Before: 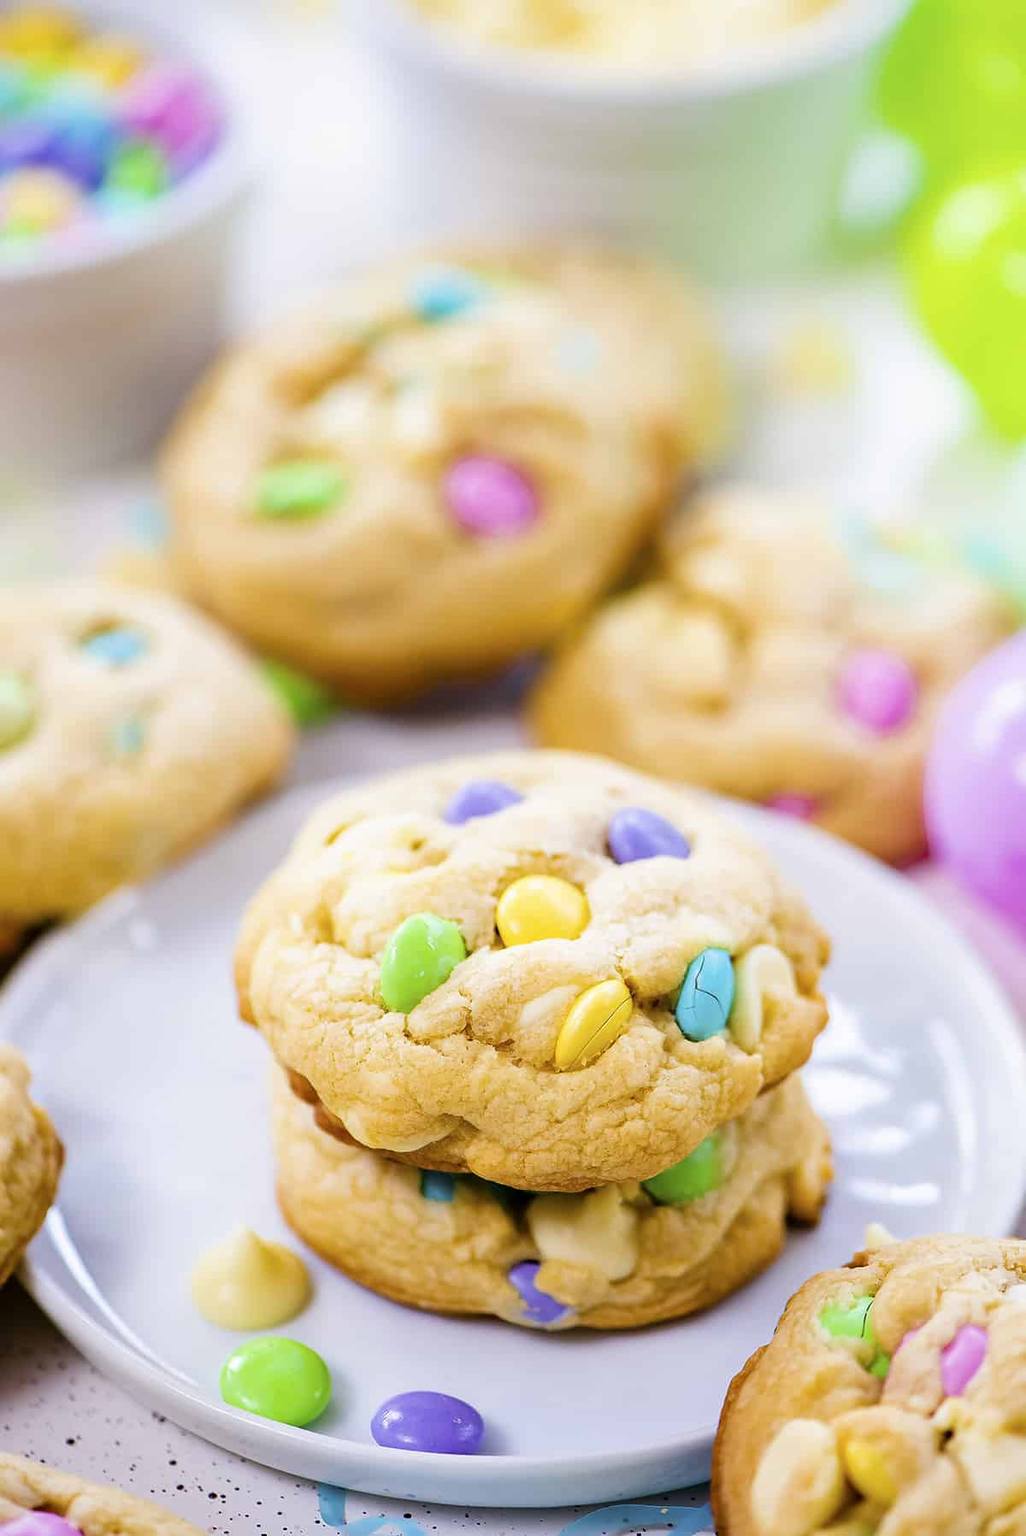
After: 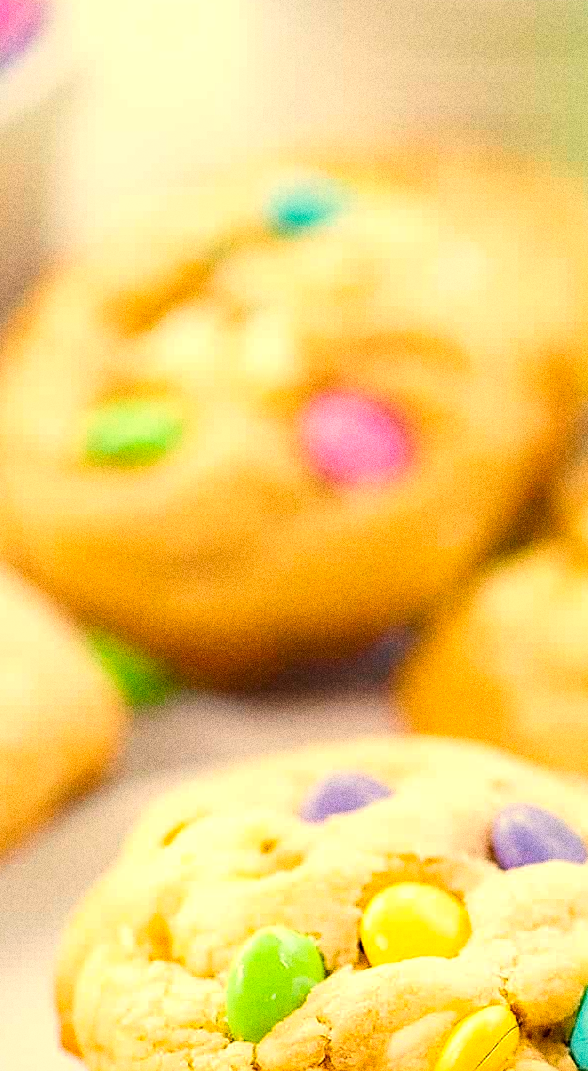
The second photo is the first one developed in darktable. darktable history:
crop: left 17.835%, top 7.675%, right 32.881%, bottom 32.213%
grain: strength 49.07%
white balance: red 1.08, blue 0.791
color balance rgb: perceptual saturation grading › global saturation 10%, global vibrance 10%
rotate and perspective: rotation 0.192°, lens shift (horizontal) -0.015, crop left 0.005, crop right 0.996, crop top 0.006, crop bottom 0.99
exposure: exposure 0.2 EV, compensate highlight preservation false
sharpen: on, module defaults
